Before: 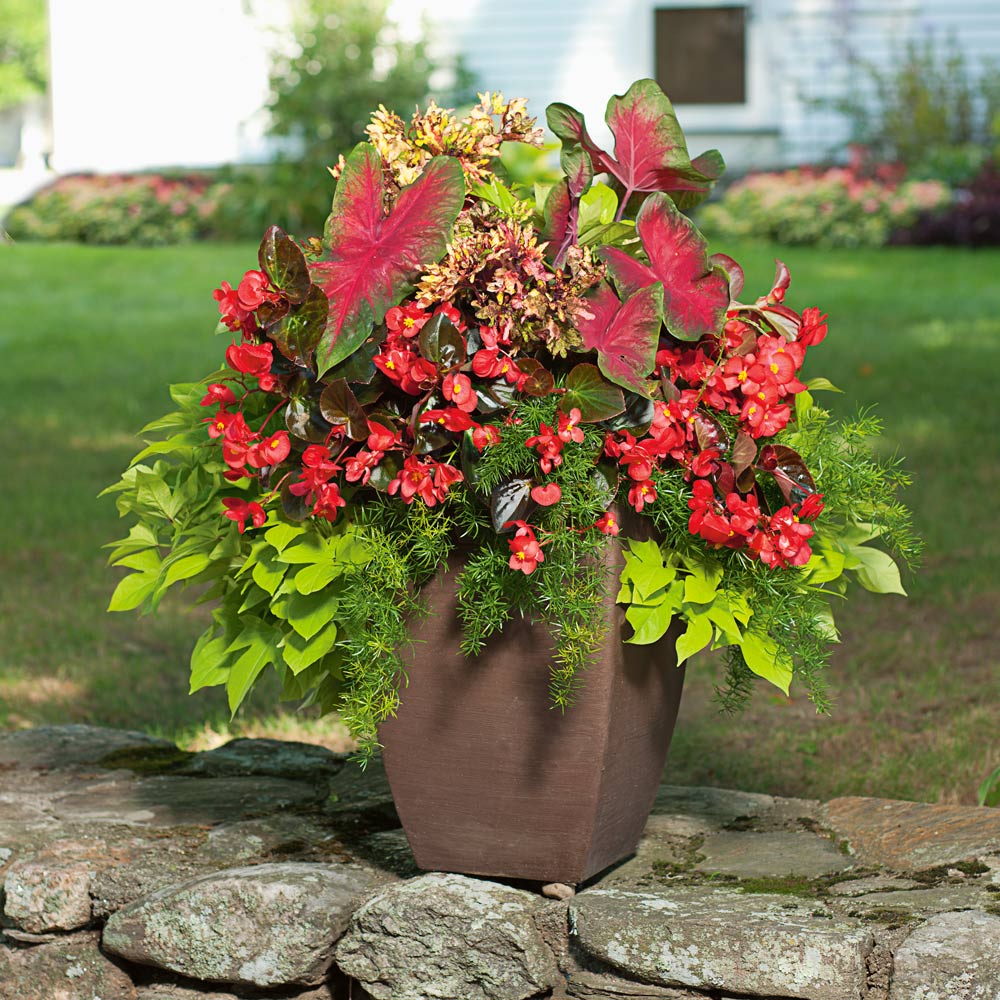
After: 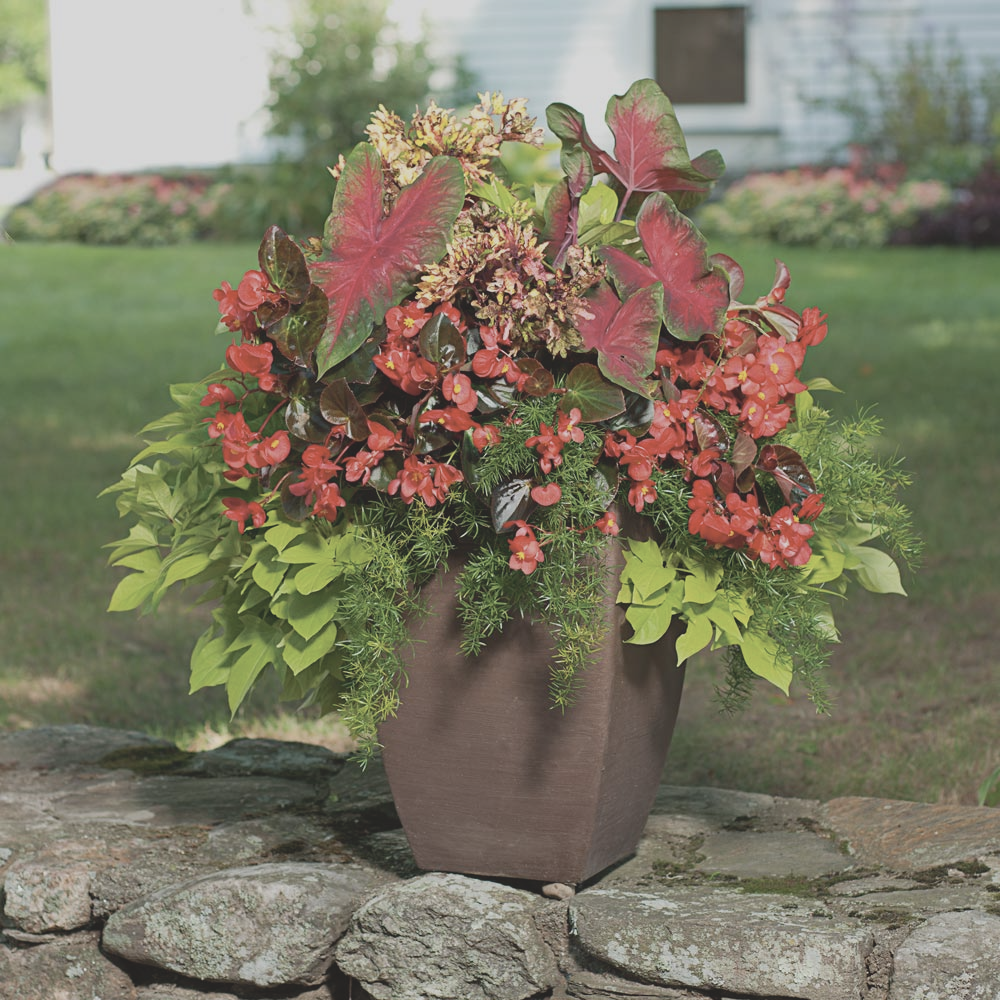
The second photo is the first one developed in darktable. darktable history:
contrast brightness saturation: contrast -0.263, saturation -0.44
